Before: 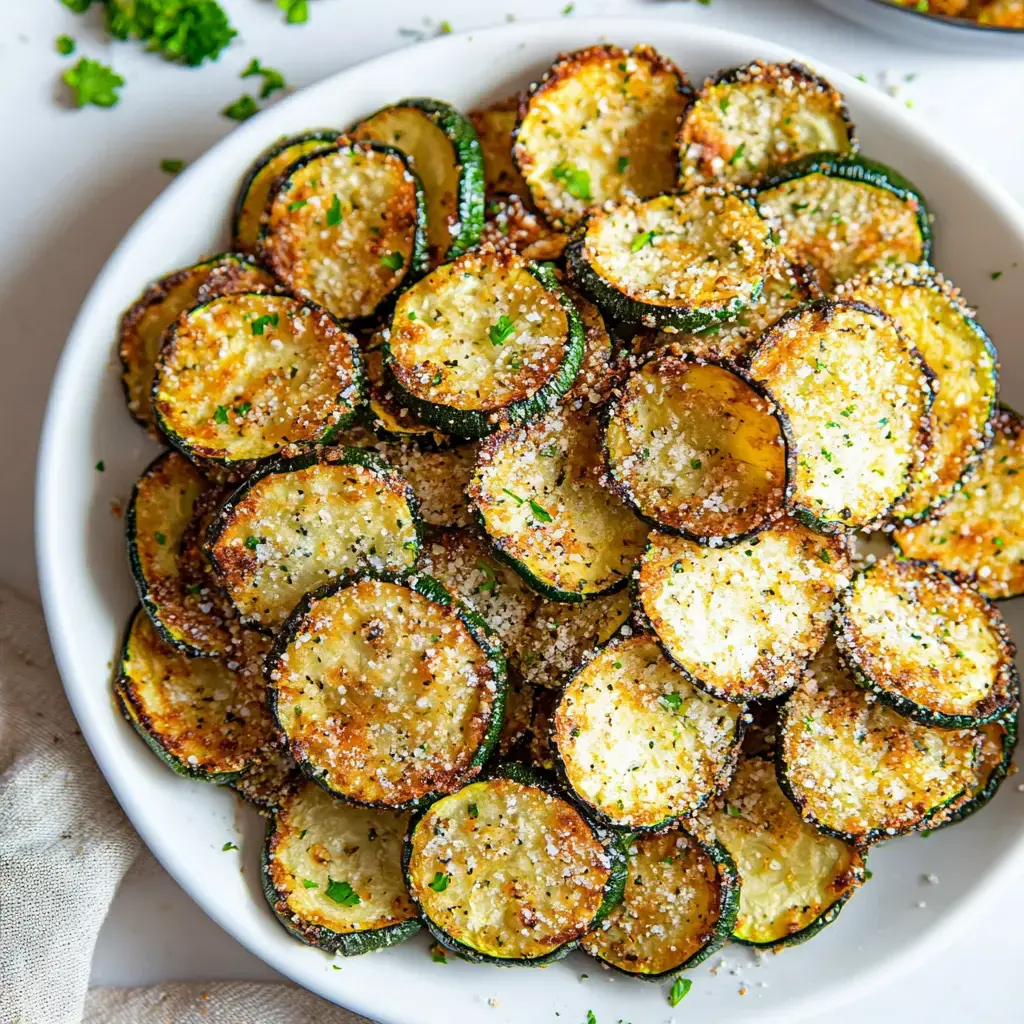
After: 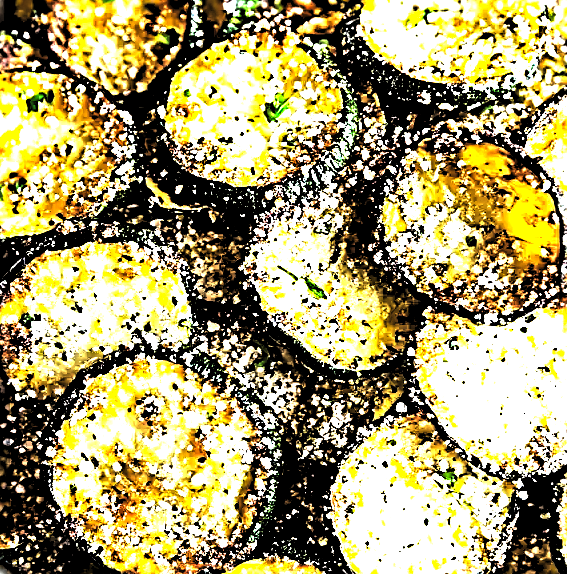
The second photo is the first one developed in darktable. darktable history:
crop and rotate: left 22.026%, top 21.872%, right 22.528%, bottom 22.049%
sharpen: radius 3.651, amount 0.929
exposure: exposure 0.911 EV, compensate highlight preservation false
color correction: highlights b* -0.004, saturation 1.08
tone equalizer: -8 EV -1.07 EV, -7 EV -0.996 EV, -6 EV -0.9 EV, -5 EV -0.539 EV, -3 EV 0.608 EV, -2 EV 0.892 EV, -1 EV 1 EV, +0 EV 1.08 EV
base curve: curves: ch0 [(0, 0) (0.303, 0.277) (1, 1)], preserve colors average RGB
levels: black 0.094%, white 99.94%, levels [0.514, 0.759, 1]
